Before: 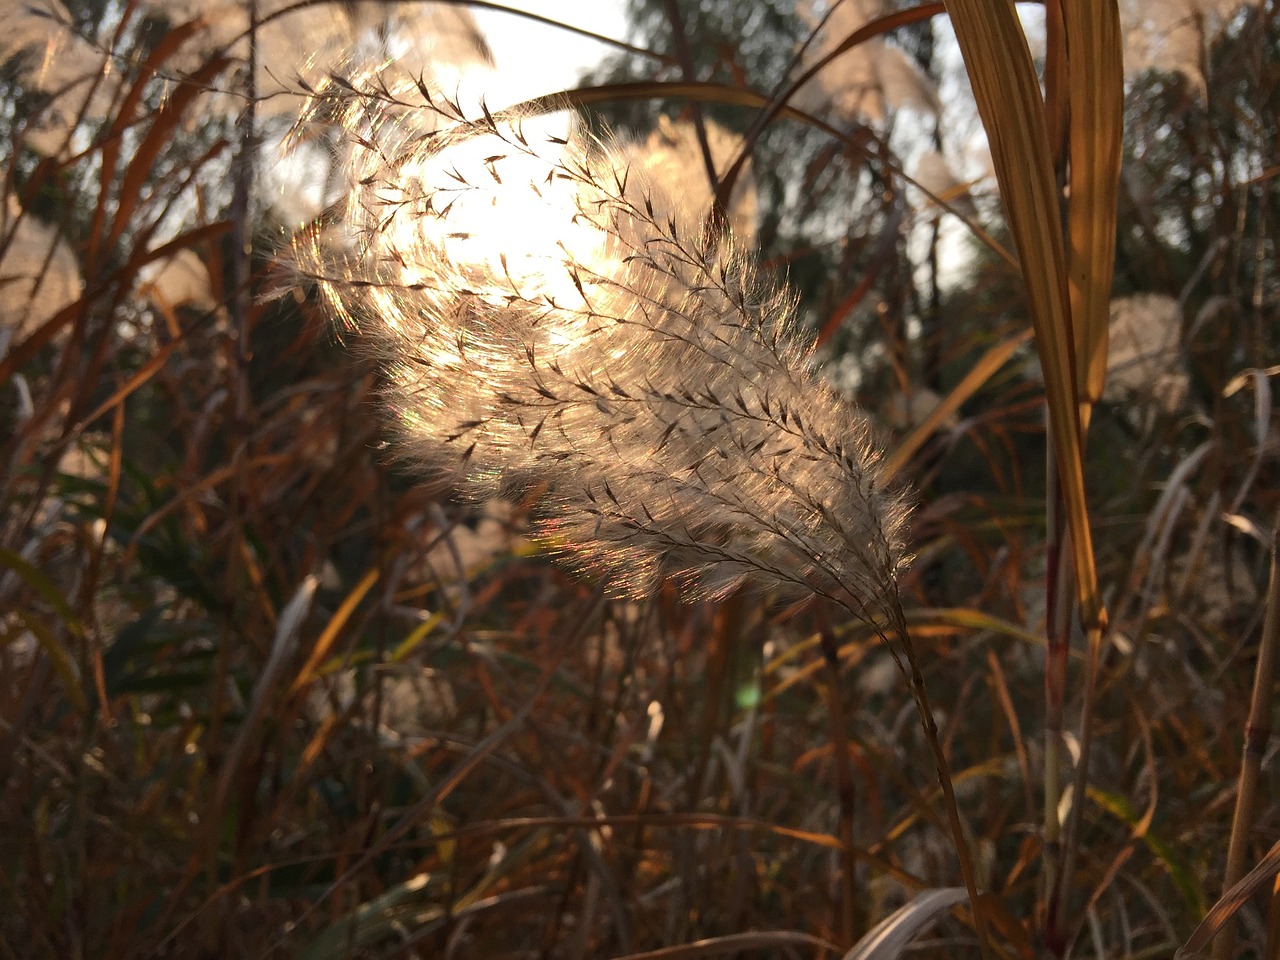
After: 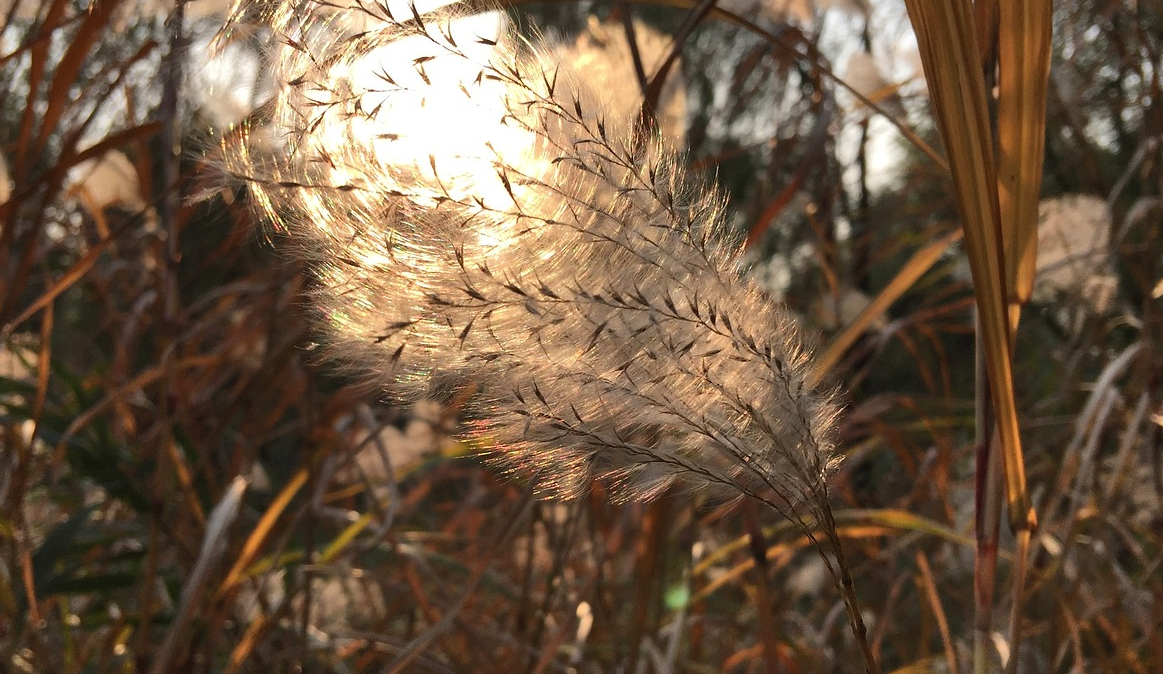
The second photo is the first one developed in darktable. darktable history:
shadows and highlights: radius 264.75, soften with gaussian
crop: left 5.596%, top 10.314%, right 3.534%, bottom 19.395%
